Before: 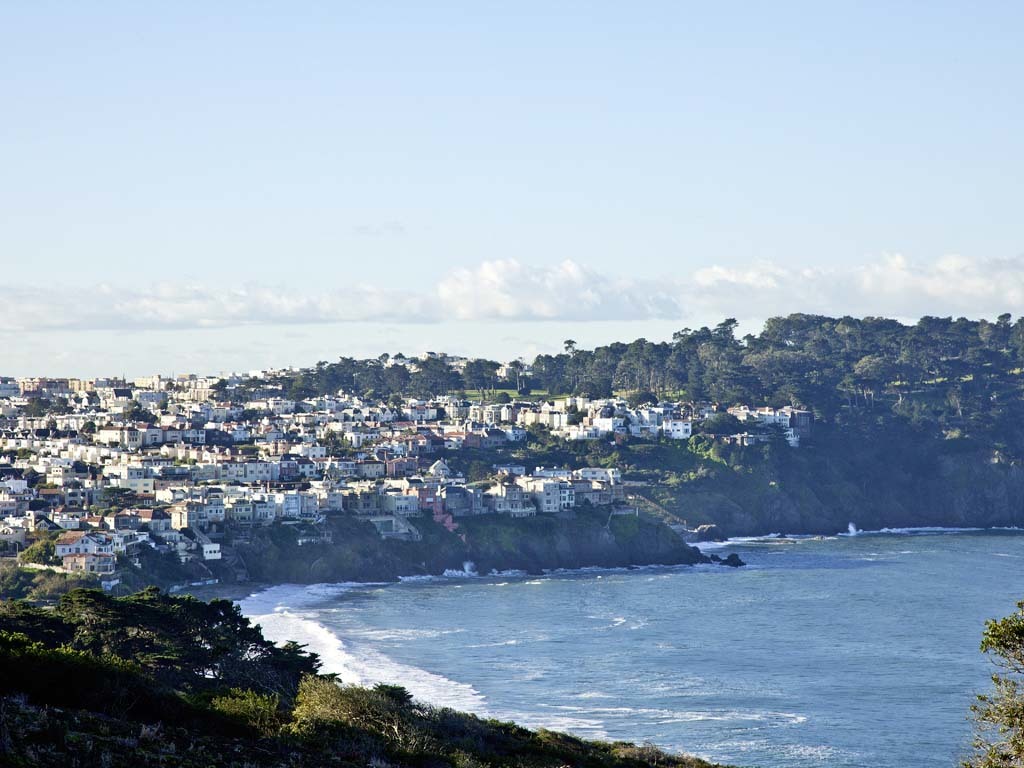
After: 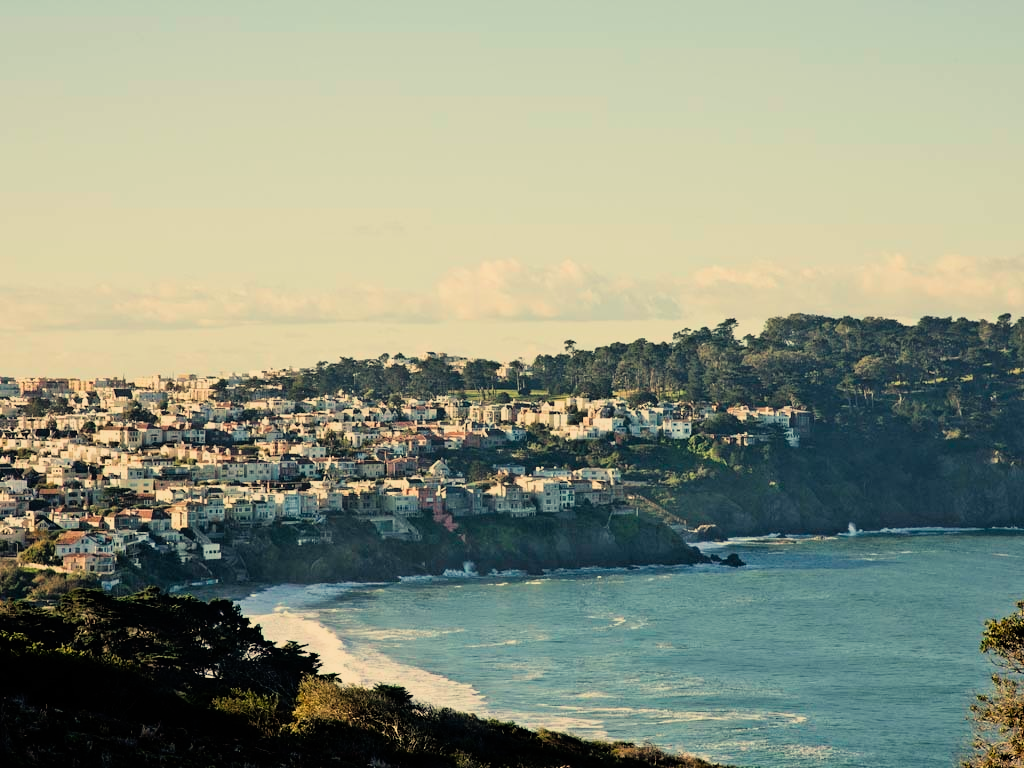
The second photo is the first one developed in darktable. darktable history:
white balance: red 1.08, blue 0.791
filmic rgb: black relative exposure -7.75 EV, white relative exposure 4.4 EV, threshold 3 EV, hardness 3.76, latitude 50%, contrast 1.1, color science v5 (2021), contrast in shadows safe, contrast in highlights safe, enable highlight reconstruction true
